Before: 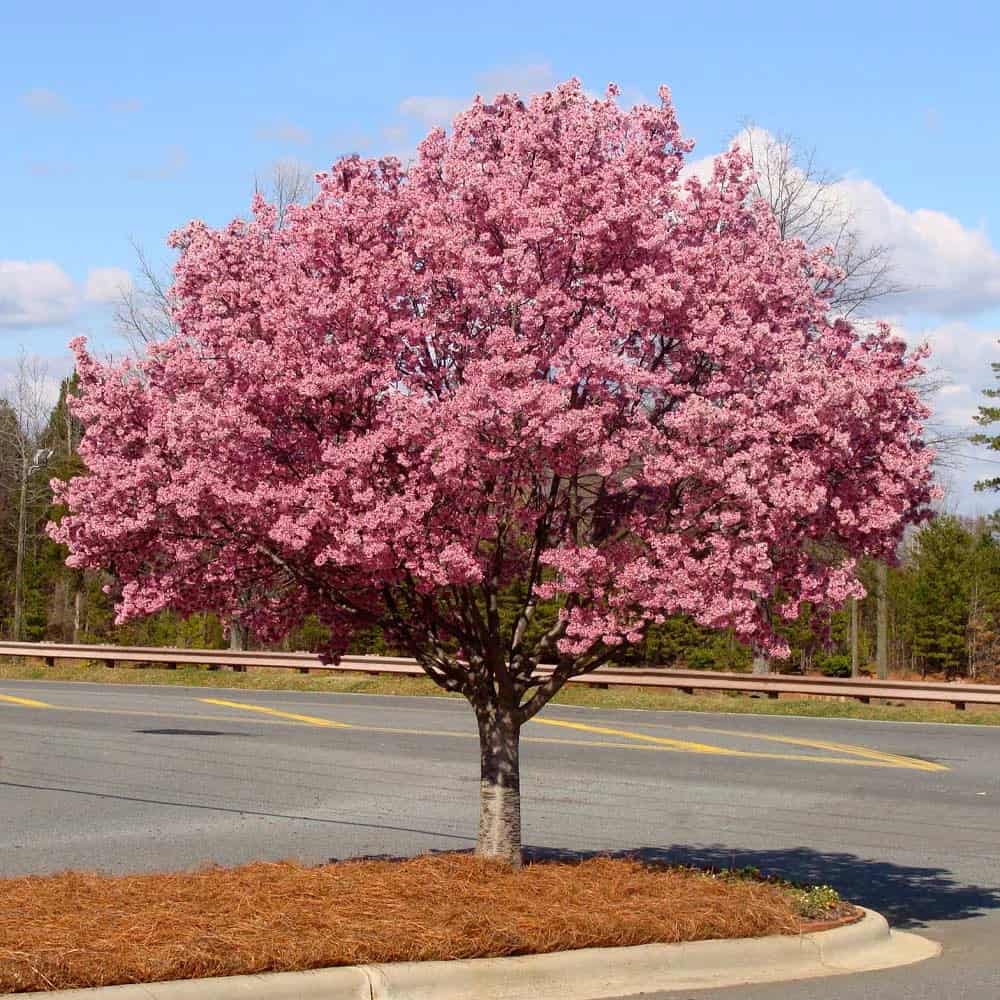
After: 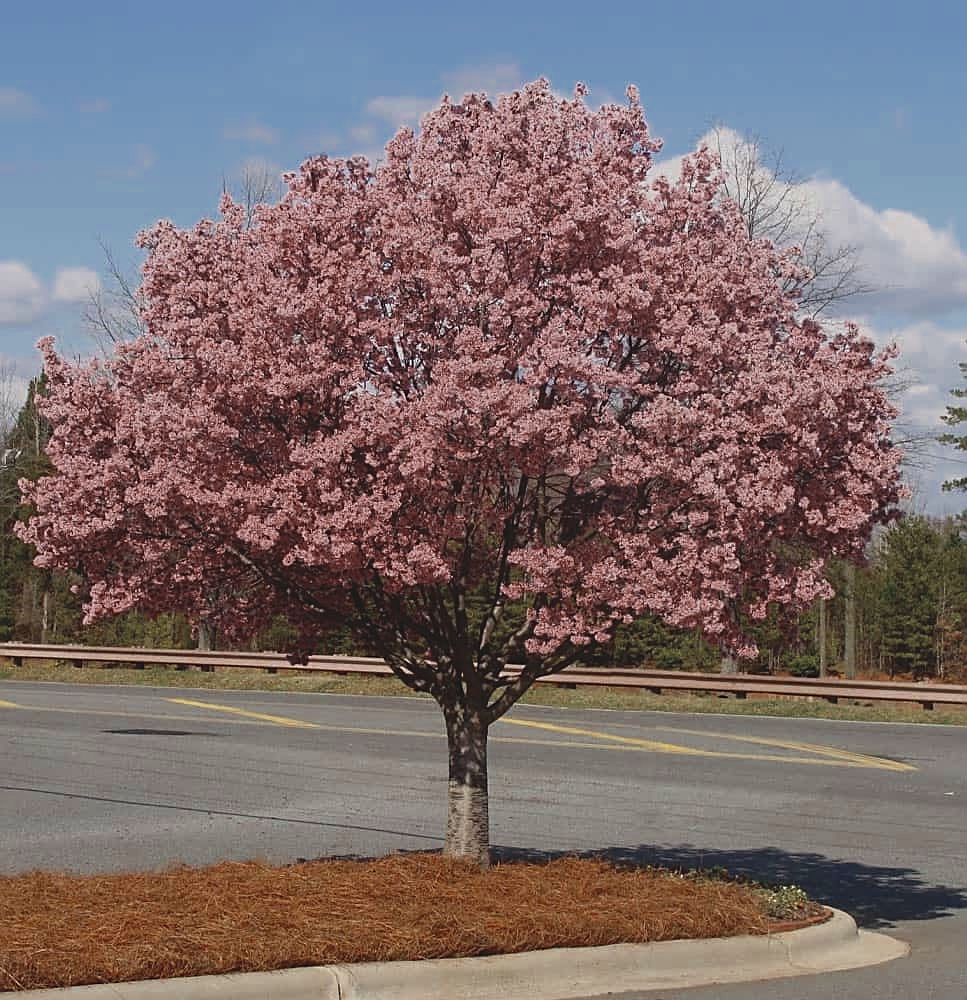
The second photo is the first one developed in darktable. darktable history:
white balance: emerald 1
color zones: curves: ch0 [(0, 0.5) (0.125, 0.4) (0.25, 0.5) (0.375, 0.4) (0.5, 0.4) (0.625, 0.35) (0.75, 0.35) (0.875, 0.5)]; ch1 [(0, 0.35) (0.125, 0.45) (0.25, 0.35) (0.375, 0.35) (0.5, 0.35) (0.625, 0.35) (0.75, 0.45) (0.875, 0.35)]; ch2 [(0, 0.6) (0.125, 0.5) (0.25, 0.5) (0.375, 0.6) (0.5, 0.6) (0.625, 0.5) (0.75, 0.5) (0.875, 0.5)]
crop and rotate: left 3.238%
exposure: black level correction -0.015, exposure -0.5 EV, compensate highlight preservation false
sharpen: on, module defaults
